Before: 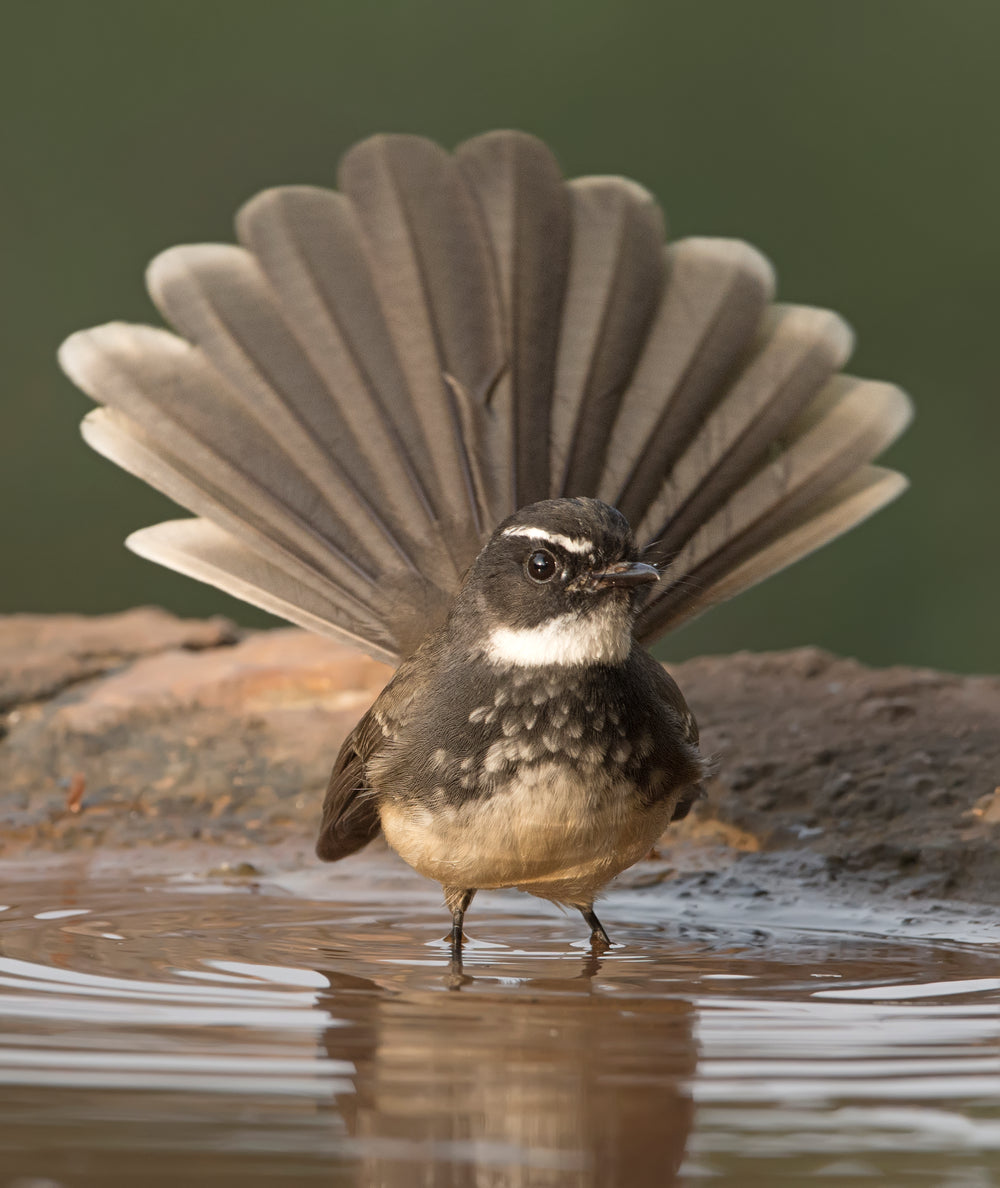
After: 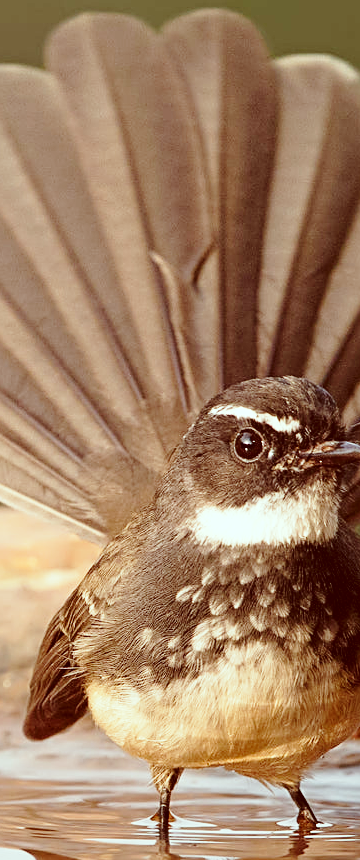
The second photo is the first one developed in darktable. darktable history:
sharpen: on, module defaults
base curve: curves: ch0 [(0, 0) (0.028, 0.03) (0.121, 0.232) (0.46, 0.748) (0.859, 0.968) (1, 1)], preserve colors none
crop and rotate: left 29.376%, top 10.24%, right 34.606%, bottom 17.302%
color correction: highlights a* -7.16, highlights b* -0.151, shadows a* 20.7, shadows b* 12.45
